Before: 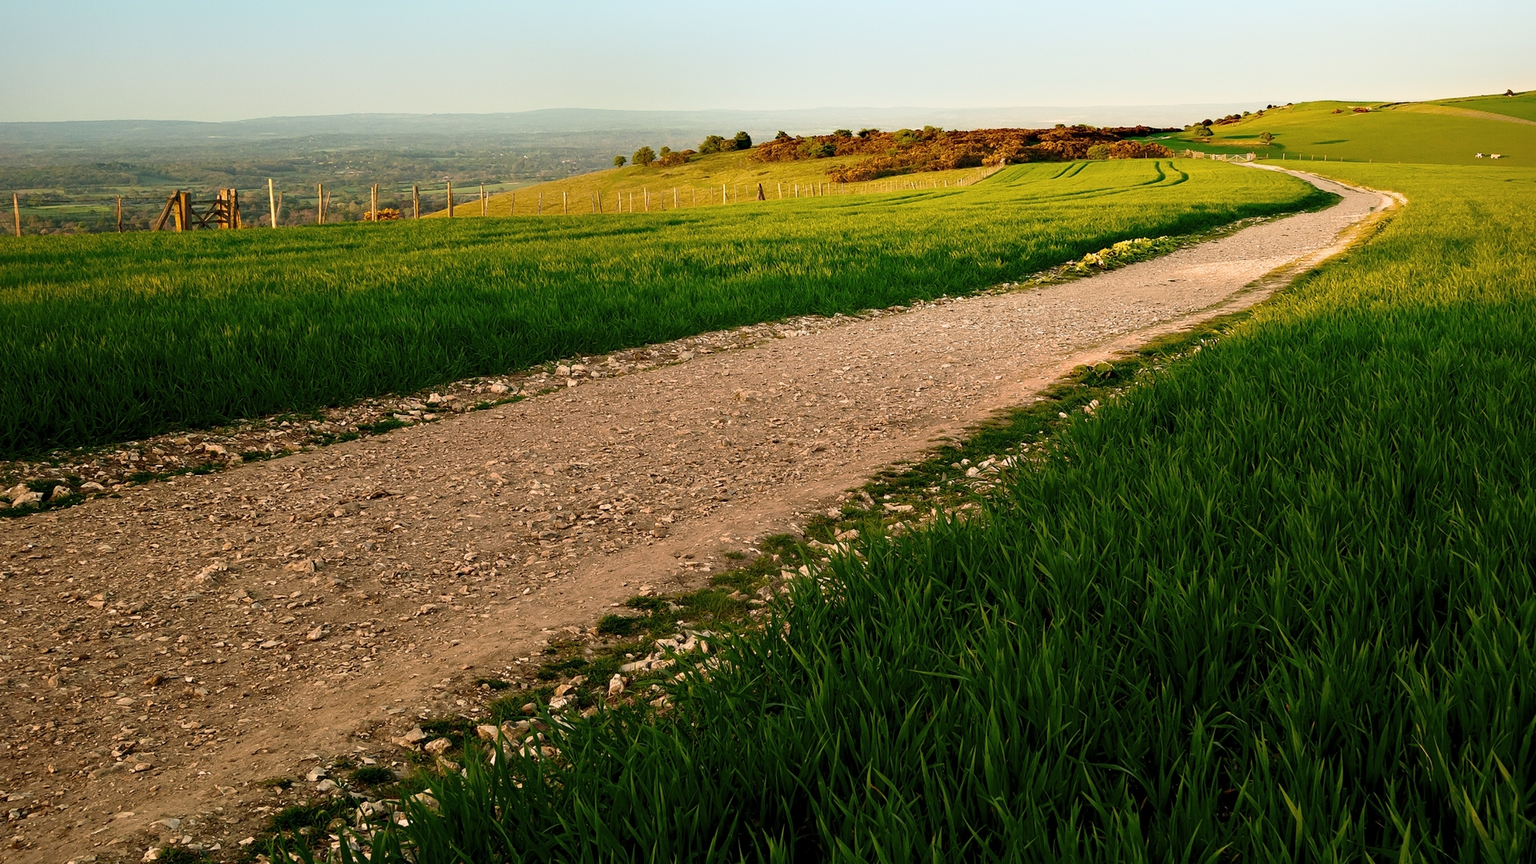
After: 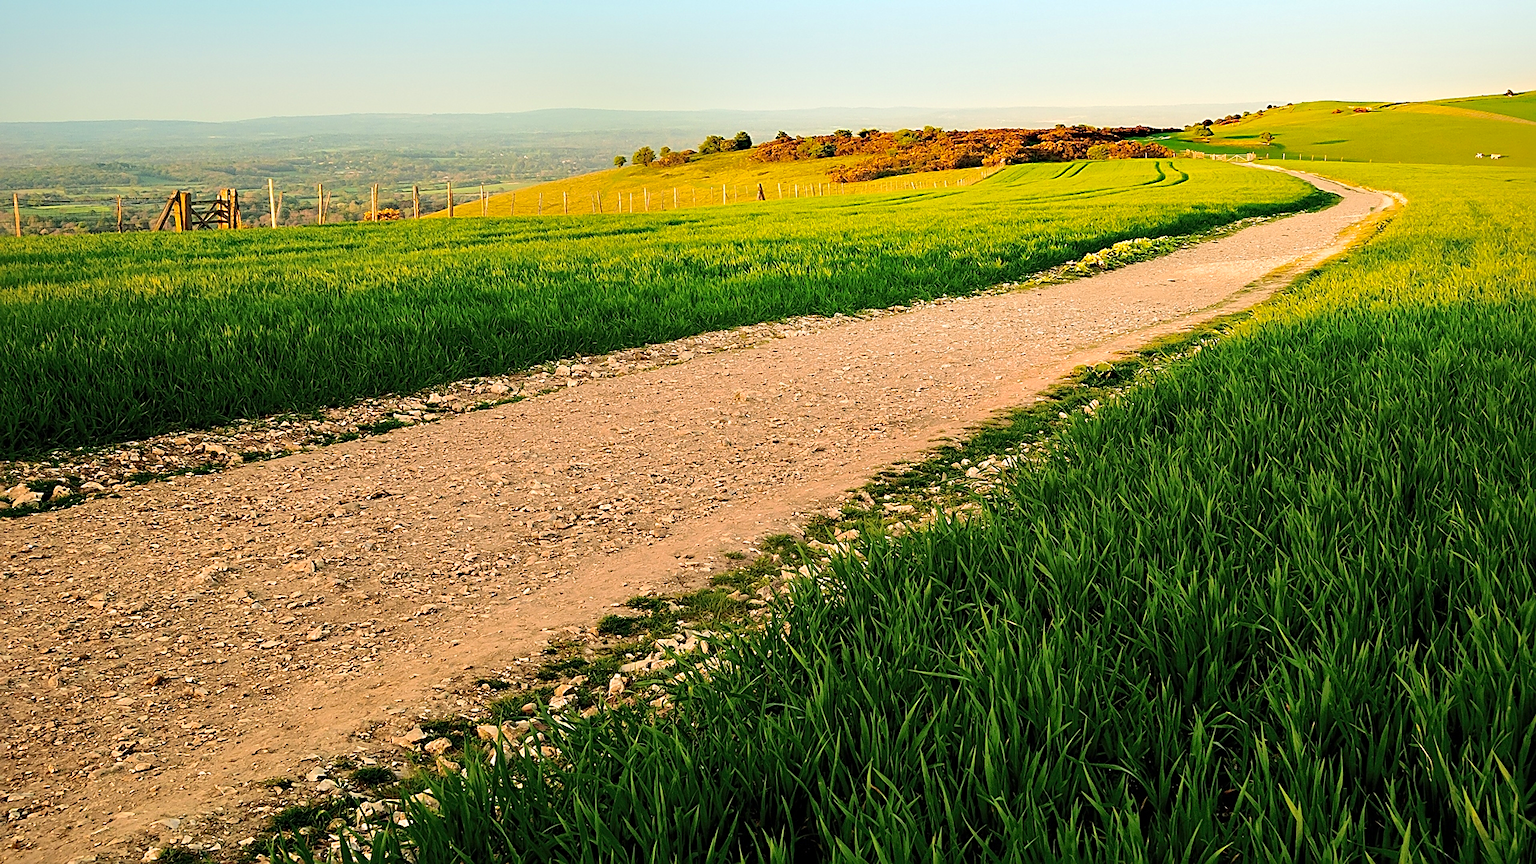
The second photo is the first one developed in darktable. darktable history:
shadows and highlights: on, module defaults
sharpen: on, module defaults
tone equalizer: -7 EV 0.155 EV, -6 EV 0.588 EV, -5 EV 1.17 EV, -4 EV 1.31 EV, -3 EV 1.17 EV, -2 EV 0.6 EV, -1 EV 0.166 EV, edges refinement/feathering 500, mask exposure compensation -1.57 EV, preserve details no
